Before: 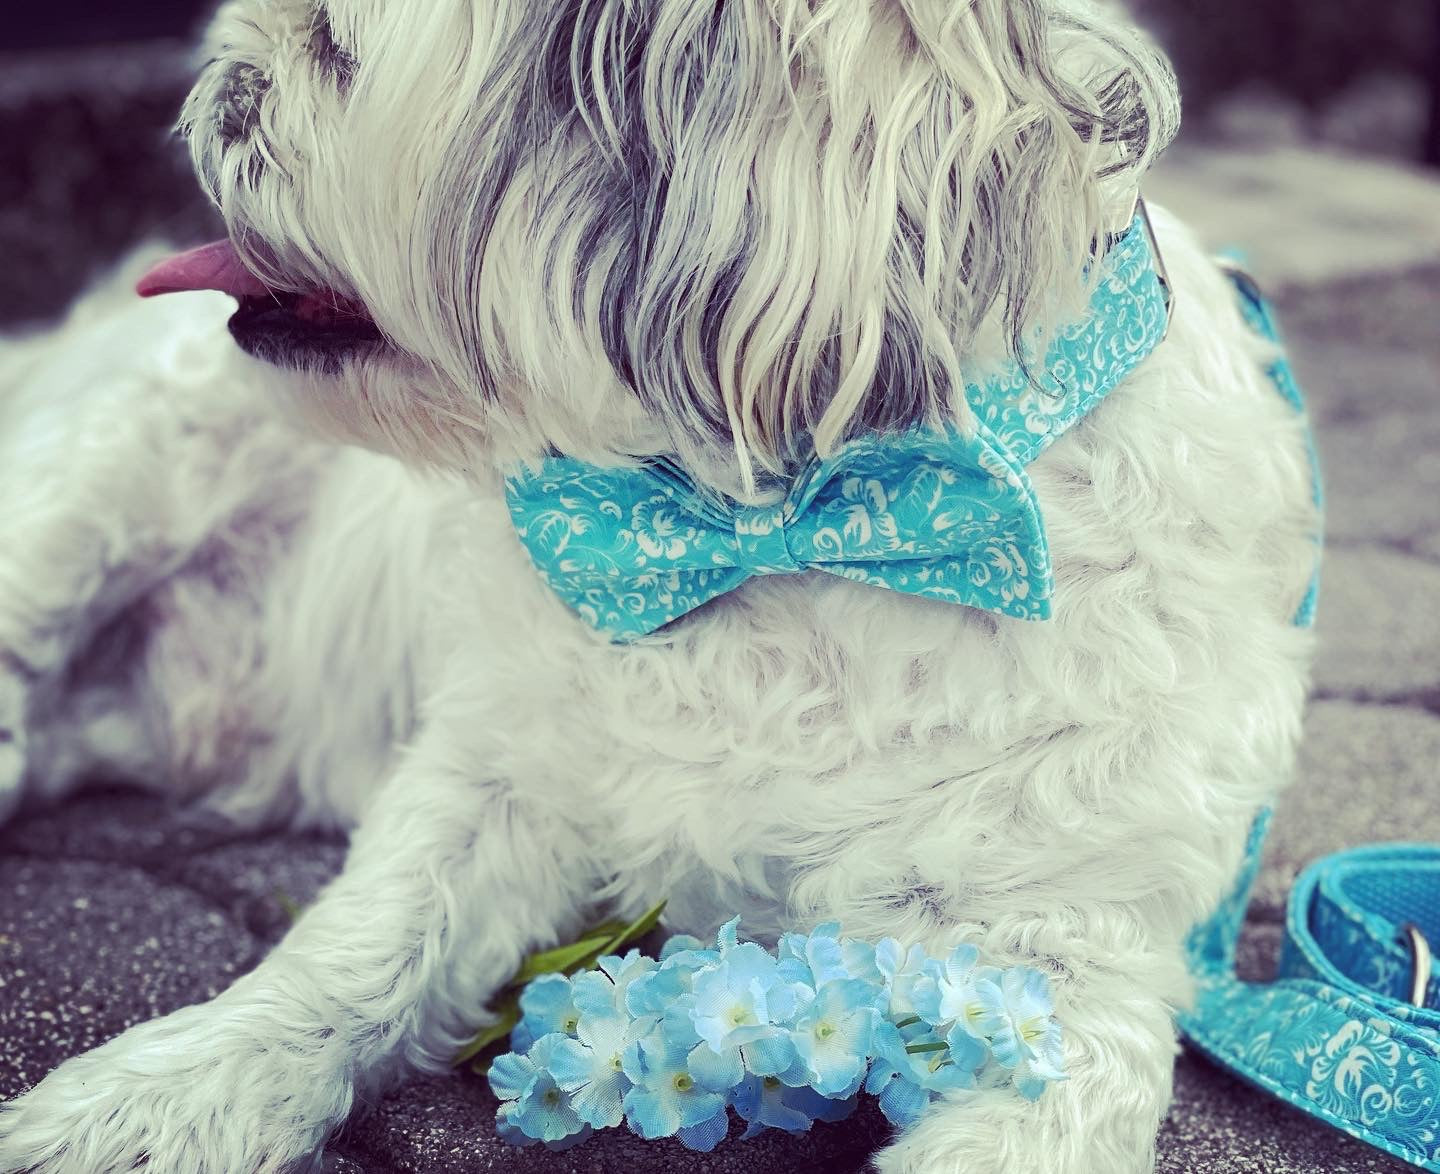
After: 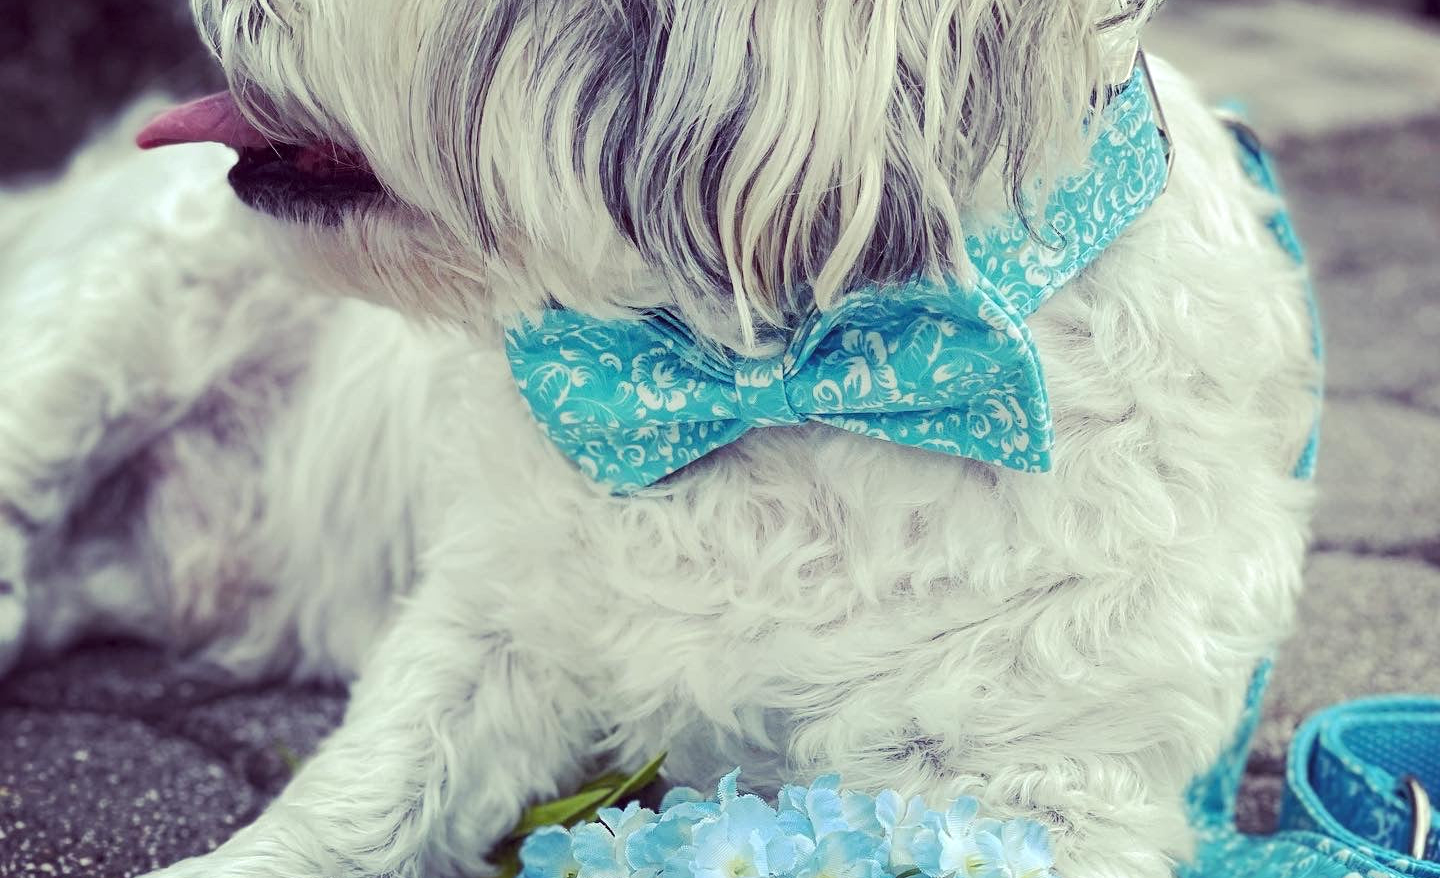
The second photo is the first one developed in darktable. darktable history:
local contrast: highlights 106%, shadows 97%, detail 120%, midtone range 0.2
crop and rotate: top 12.631%, bottom 12.543%
